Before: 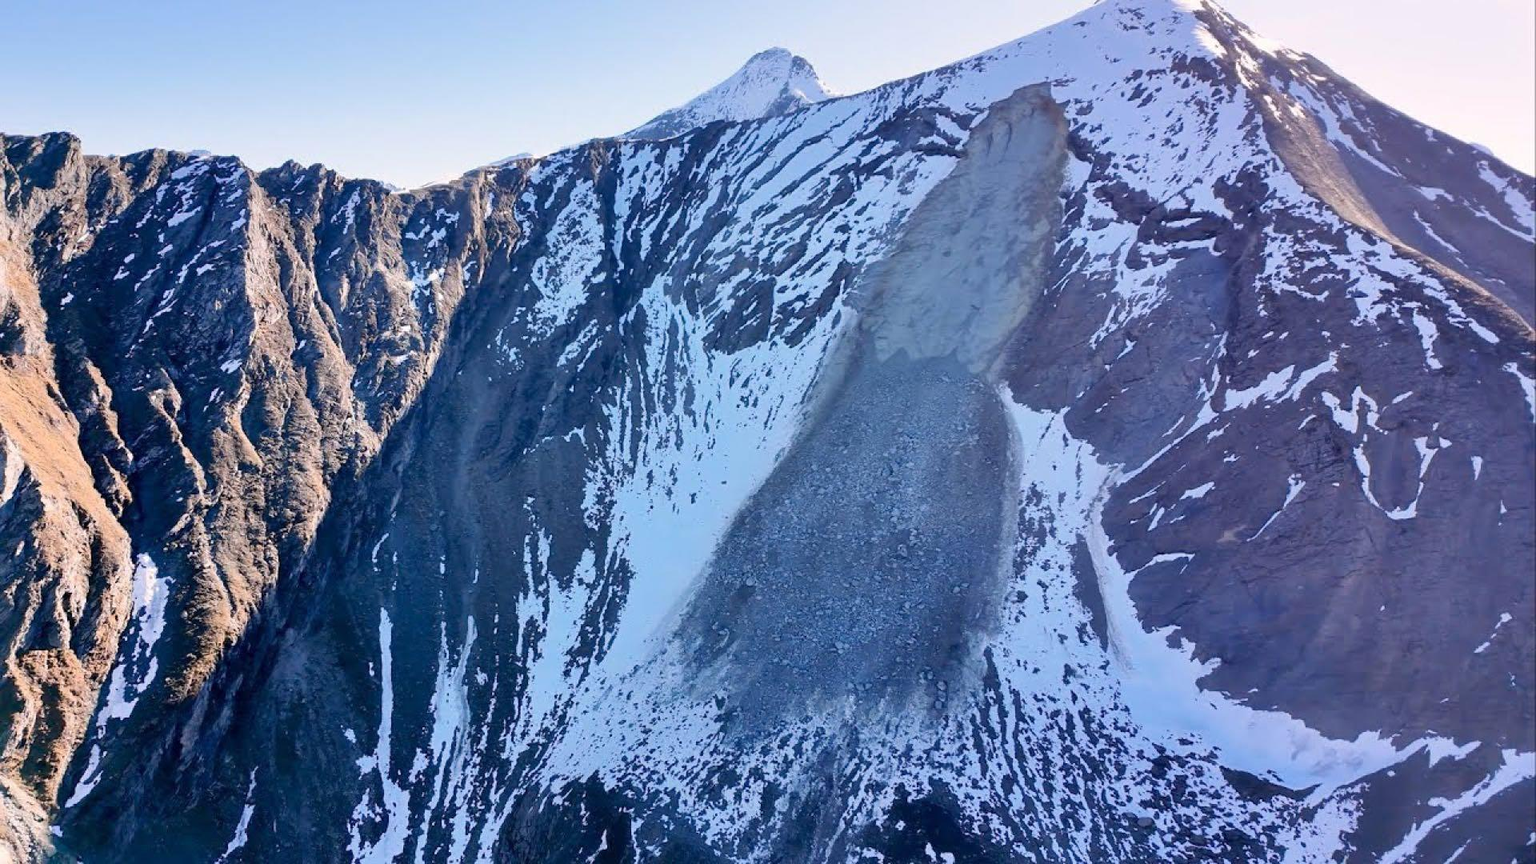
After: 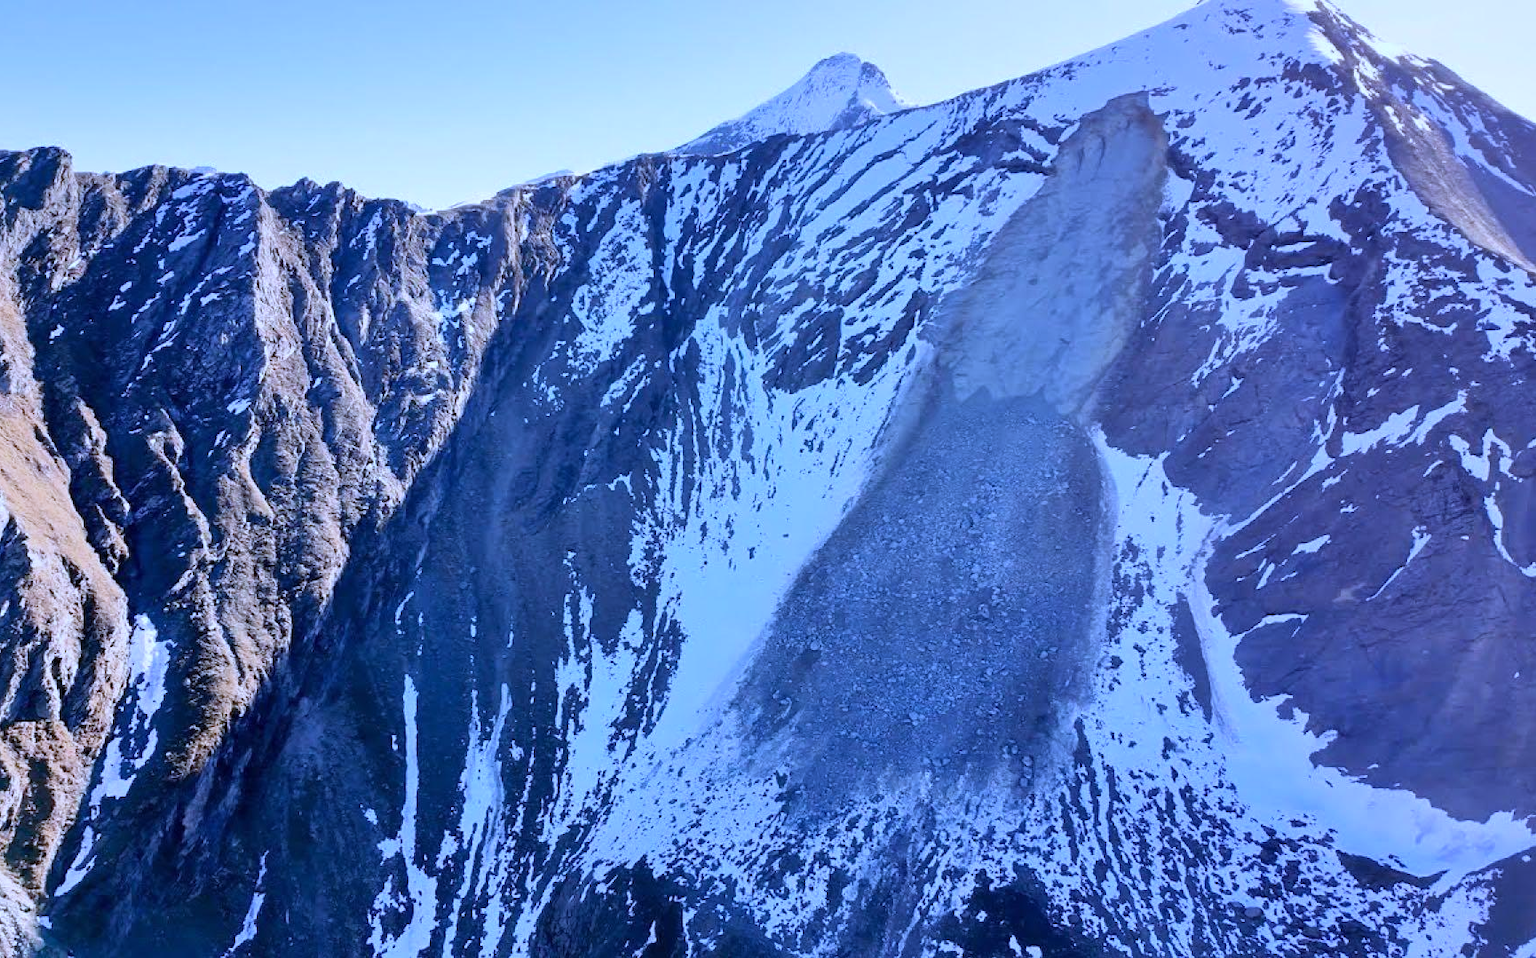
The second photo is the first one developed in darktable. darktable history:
white balance: red 0.871, blue 1.249
crop and rotate: left 1.088%, right 8.807%
